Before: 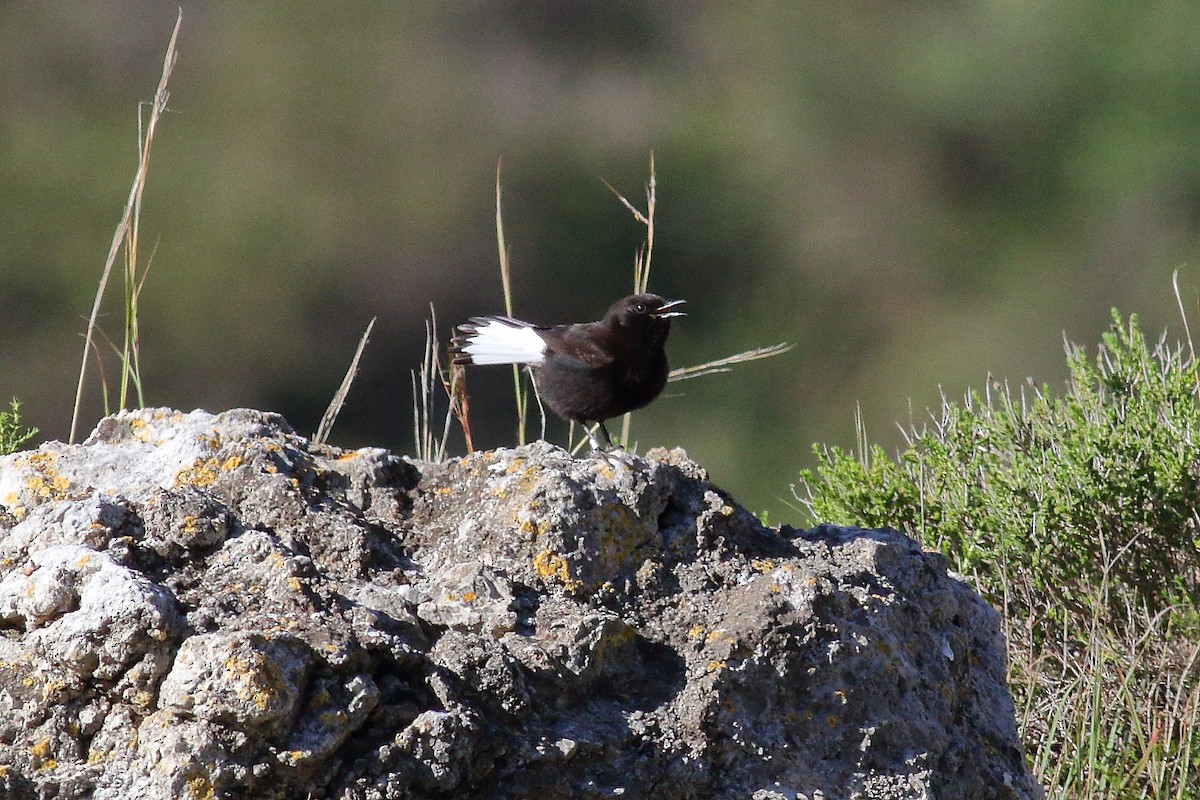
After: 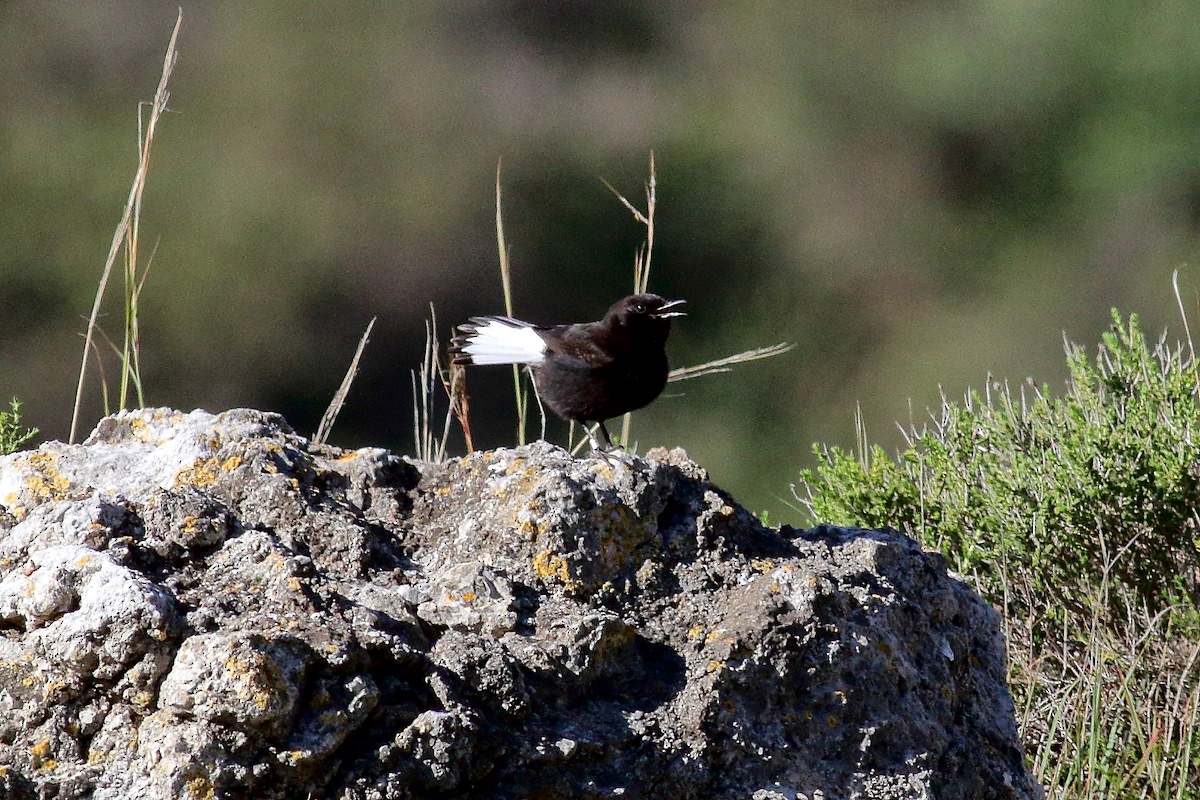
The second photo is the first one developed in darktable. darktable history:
fill light: exposure -2 EV, width 8.6
local contrast: highlights 100%, shadows 100%, detail 120%, midtone range 0.2
